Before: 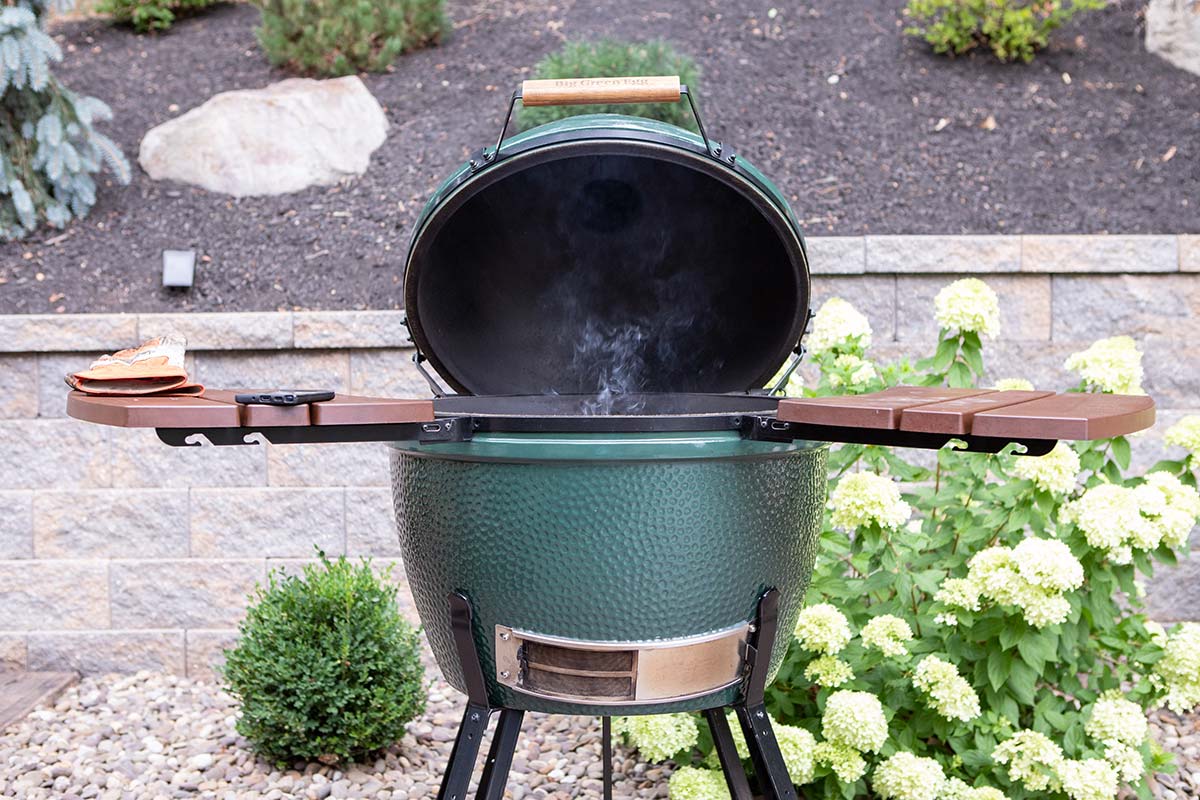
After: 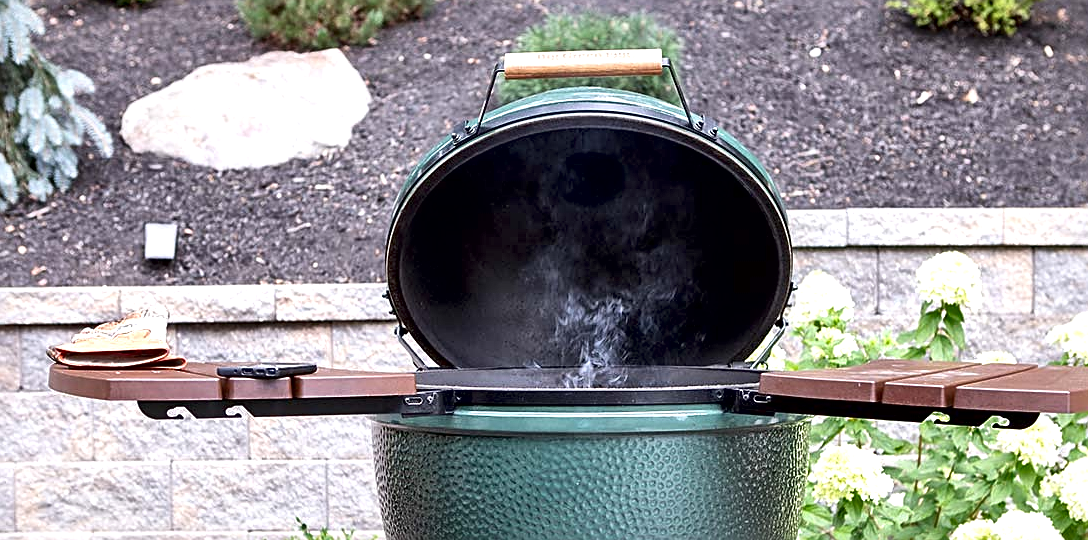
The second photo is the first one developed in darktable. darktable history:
sharpen: on, module defaults
exposure: exposure 0.15 EV, compensate highlight preservation false
crop: left 1.509%, top 3.452%, right 7.696%, bottom 28.452%
local contrast: mode bilateral grid, contrast 44, coarseness 69, detail 214%, midtone range 0.2
